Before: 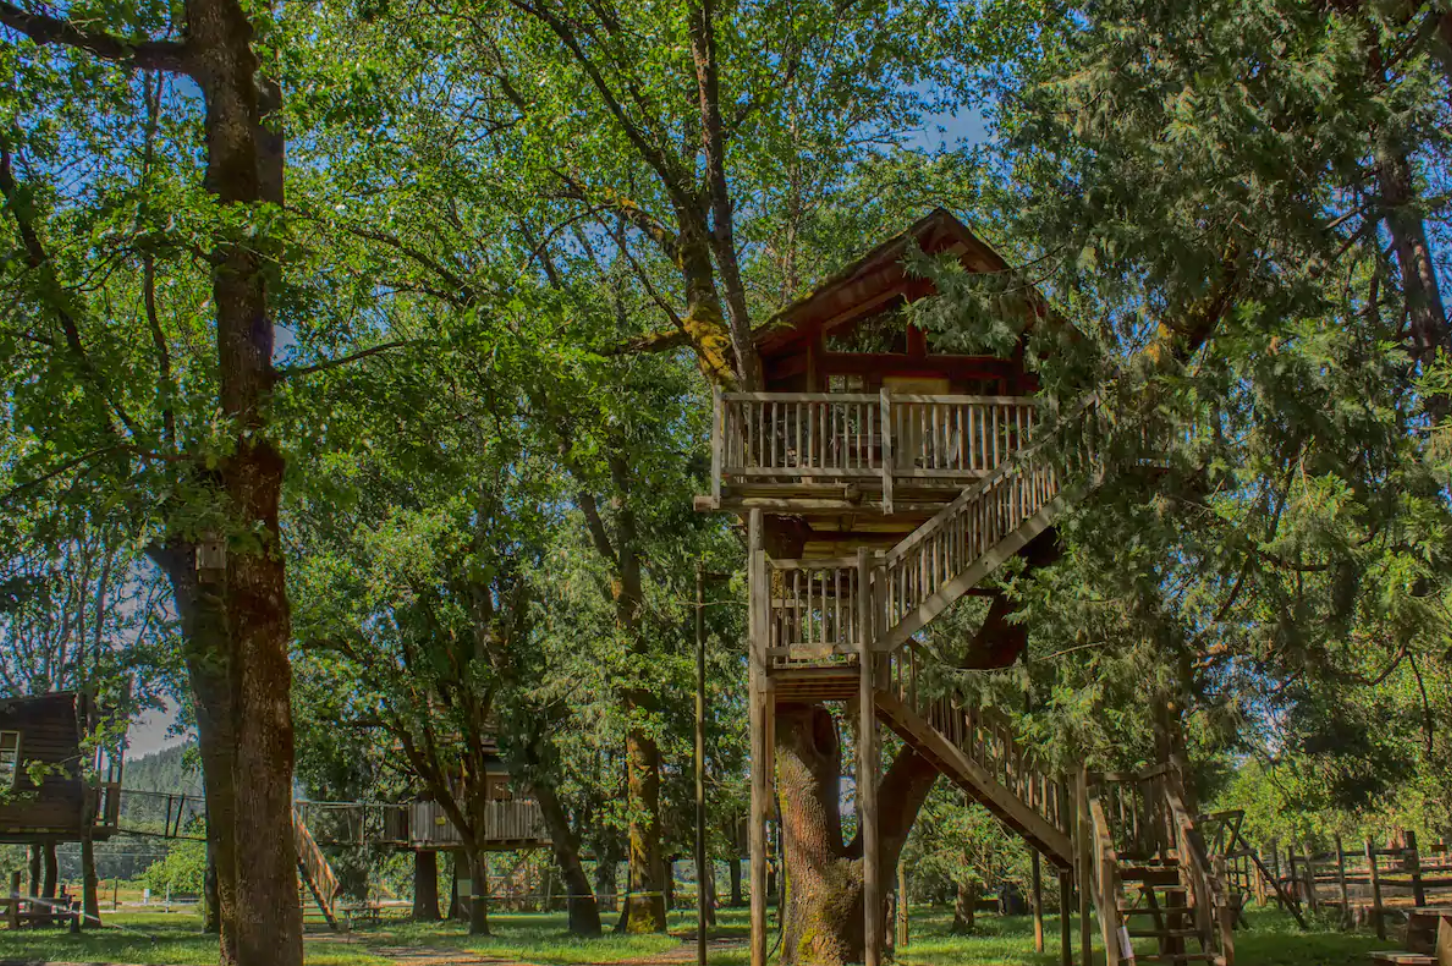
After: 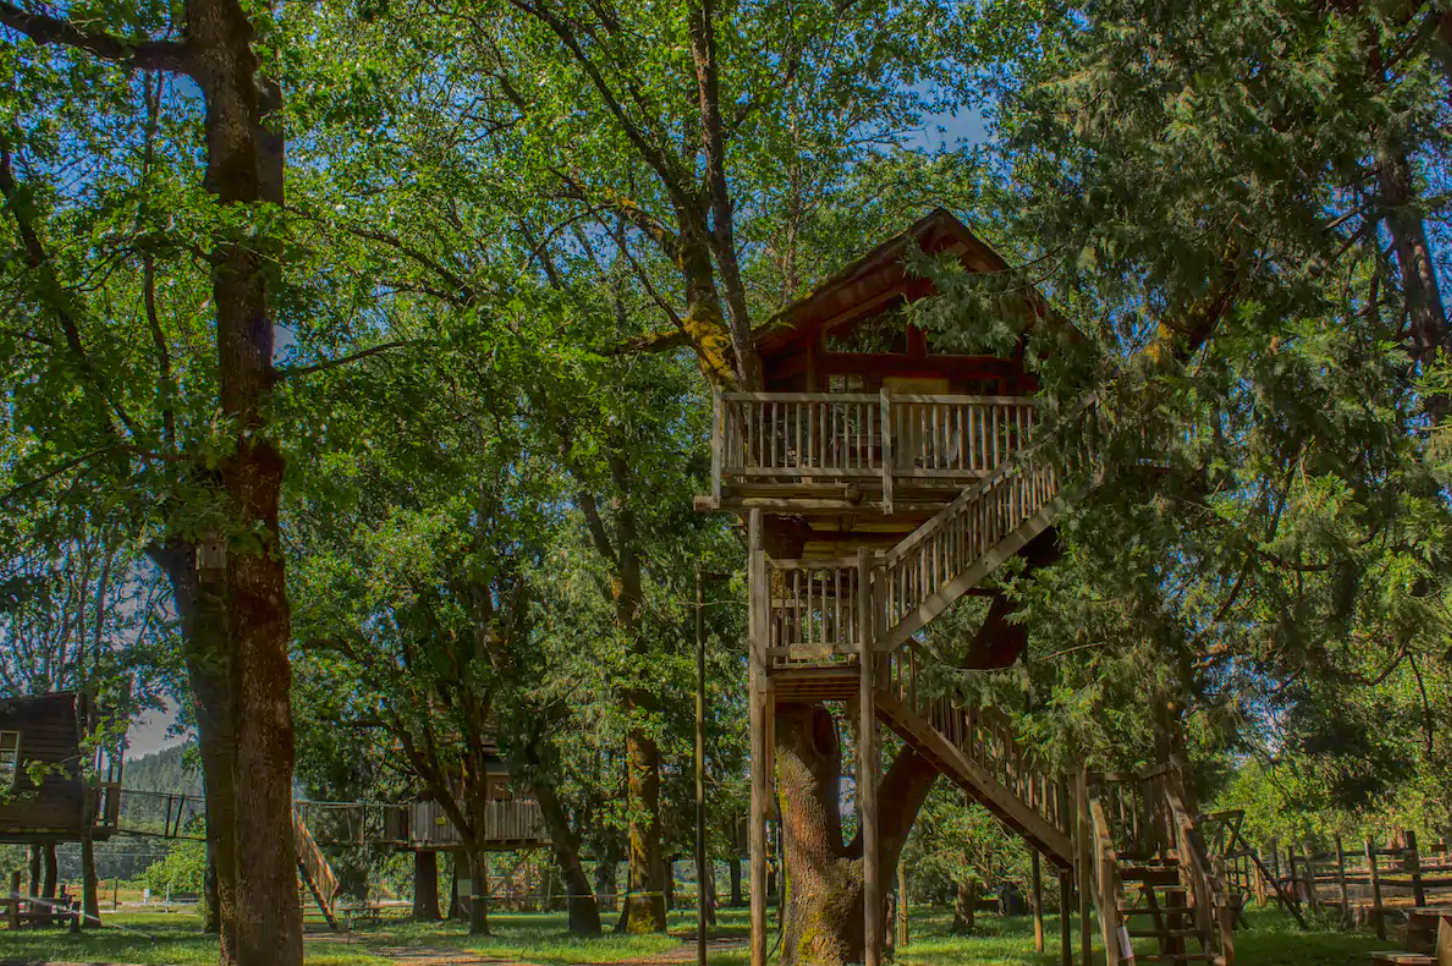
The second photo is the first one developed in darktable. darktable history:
shadows and highlights: shadows -39.24, highlights 63.65, soften with gaussian
